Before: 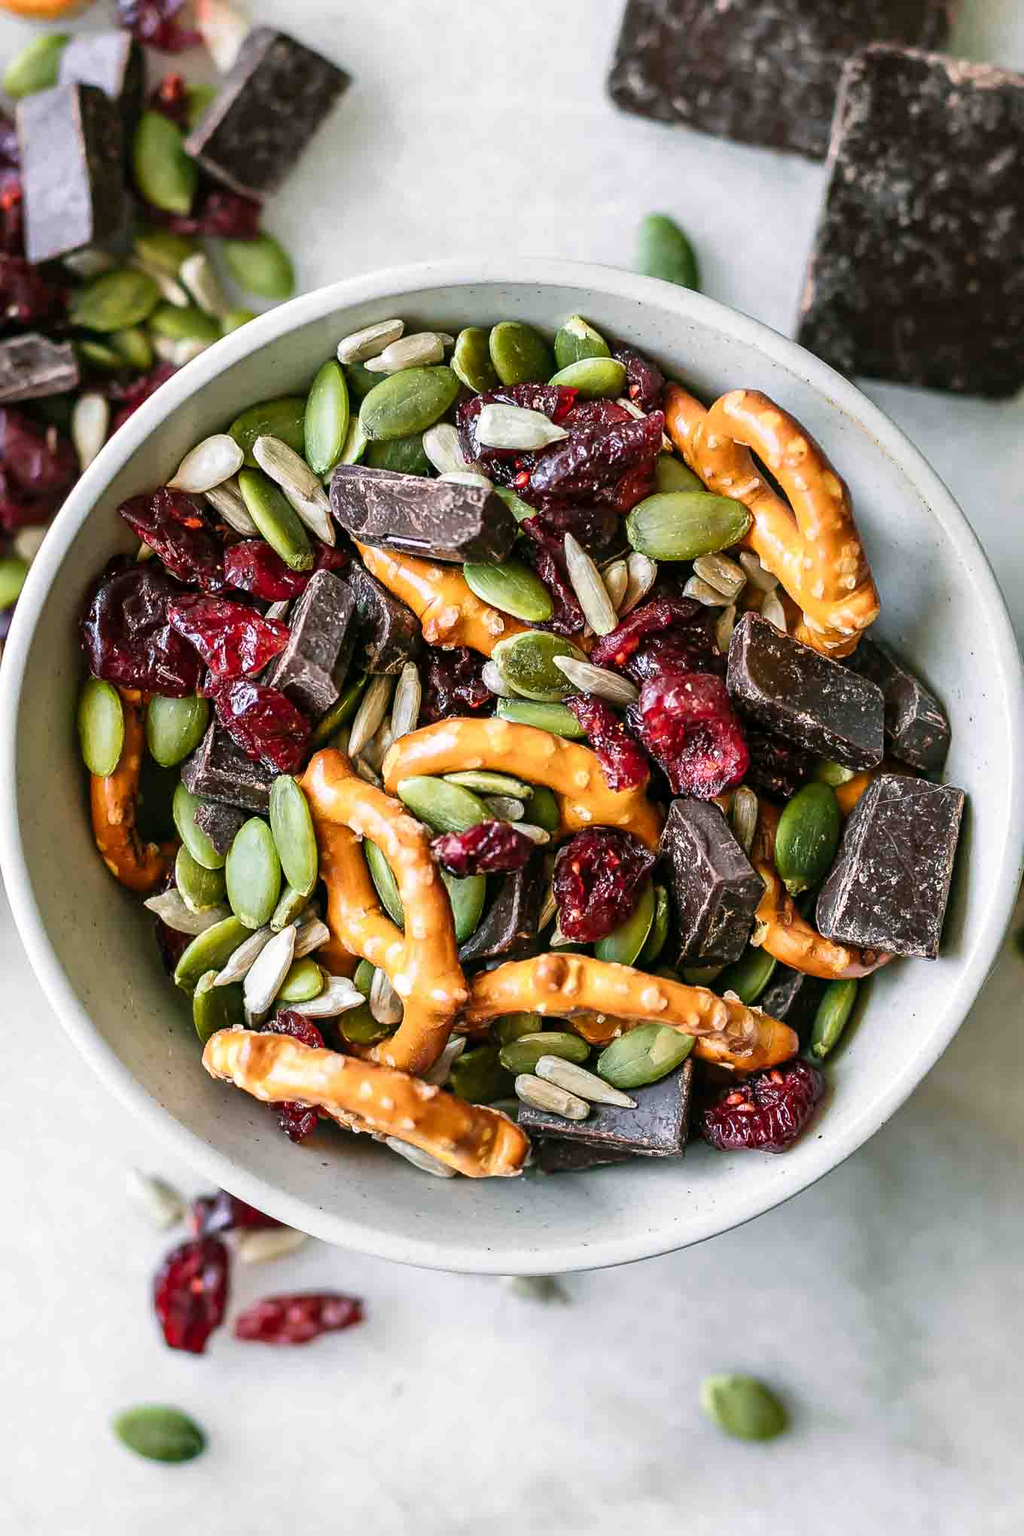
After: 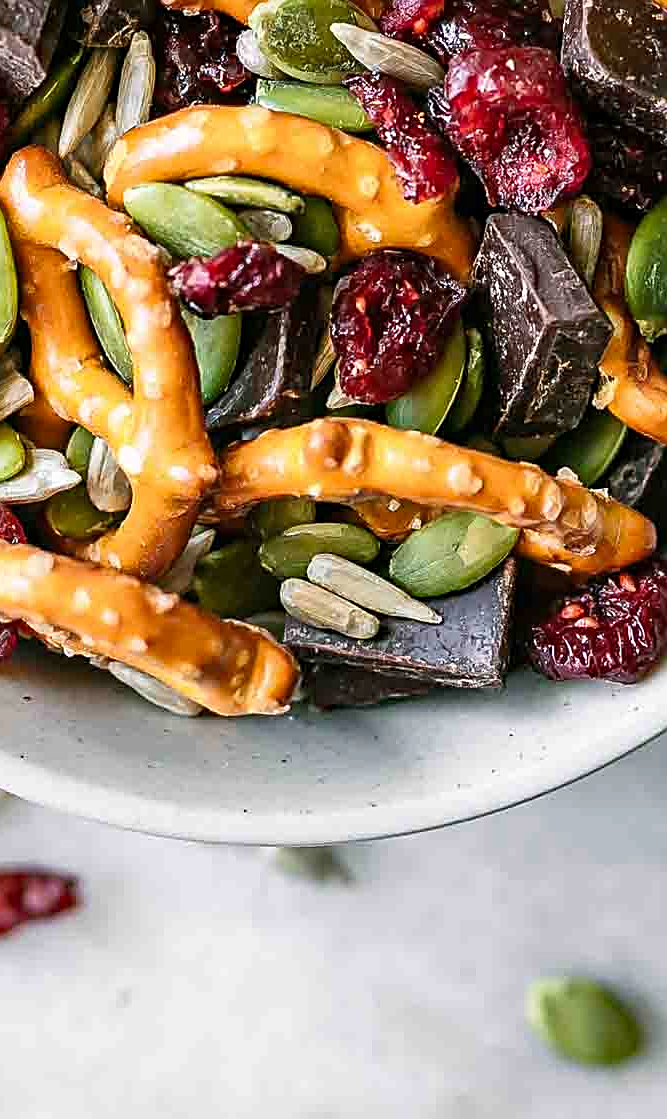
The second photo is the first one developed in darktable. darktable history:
haze removal: compatibility mode true, adaptive false
crop: left 29.739%, top 41.602%, right 21.199%, bottom 3.513%
sharpen: on, module defaults
